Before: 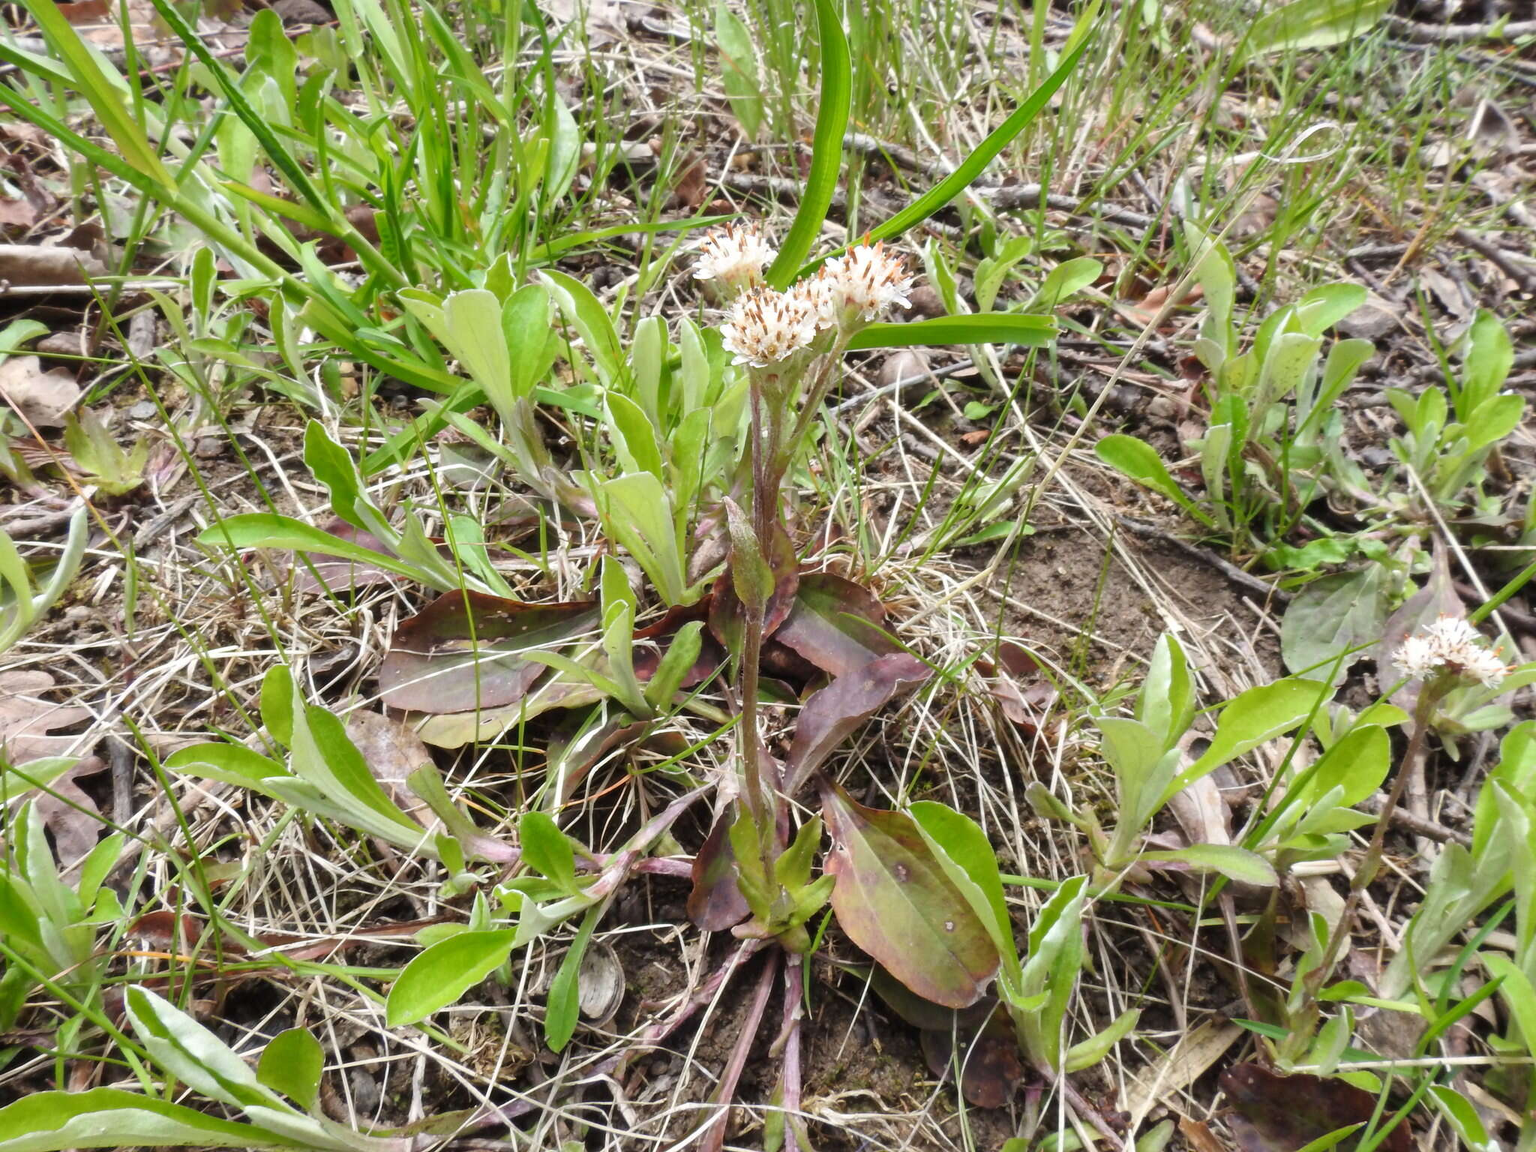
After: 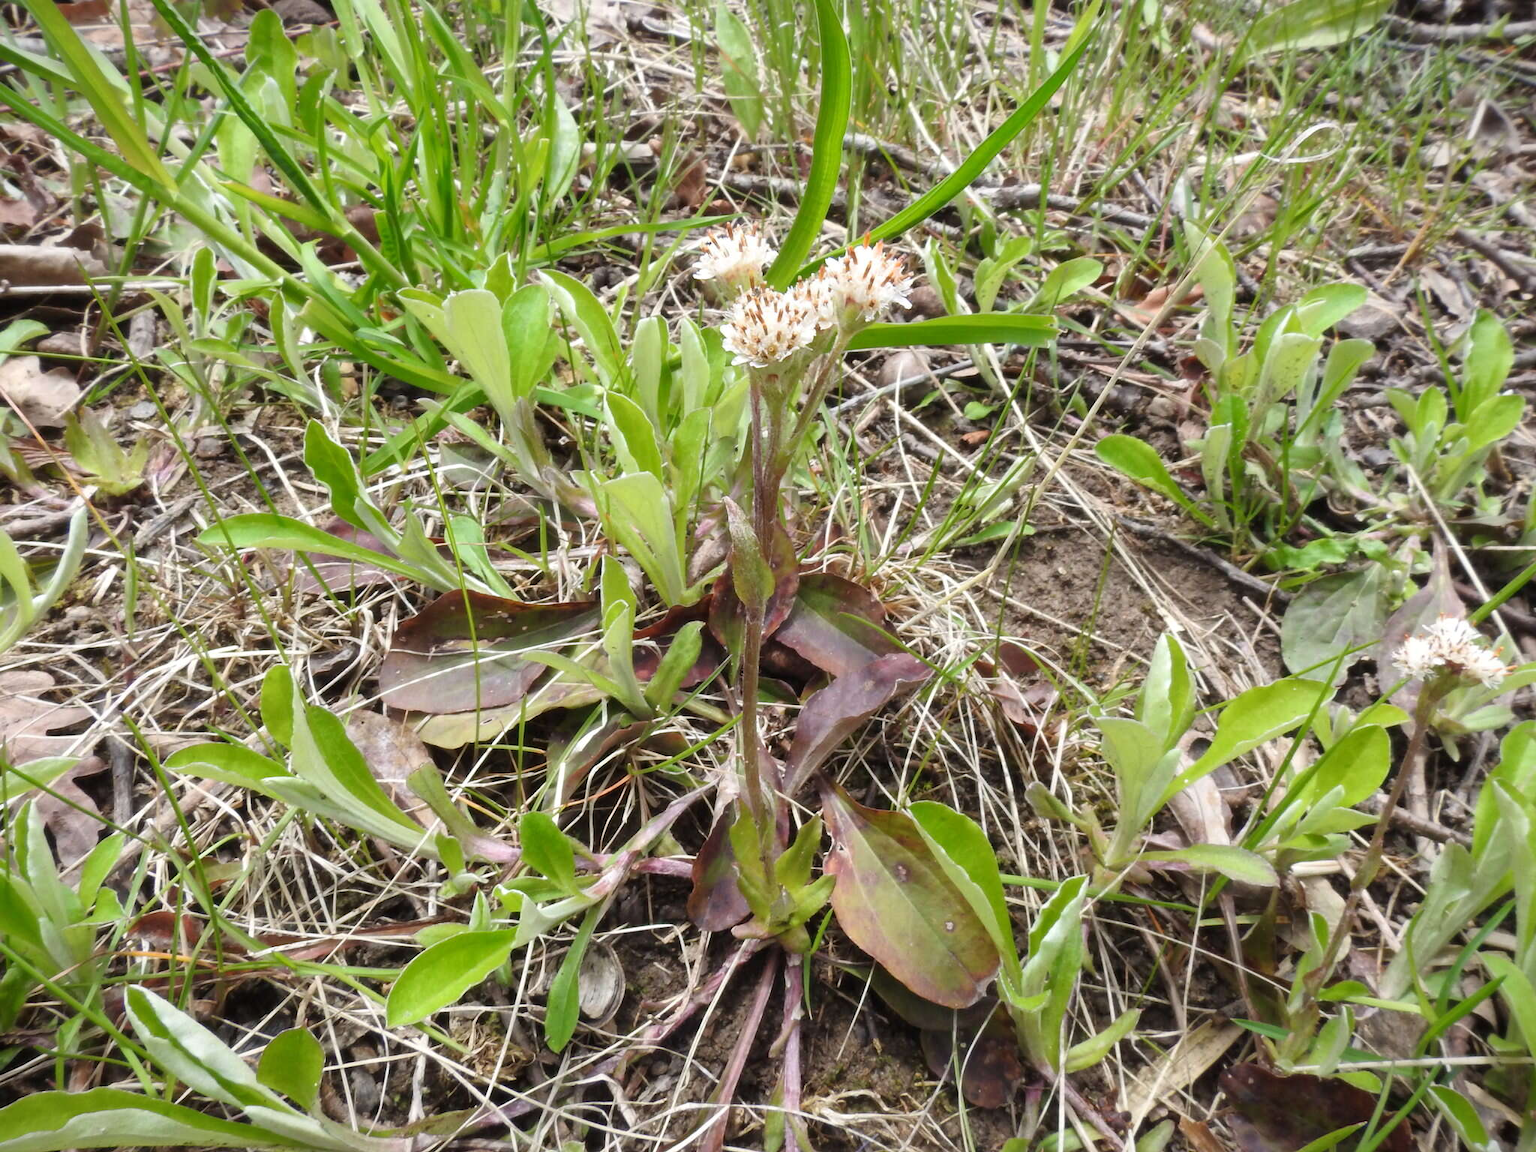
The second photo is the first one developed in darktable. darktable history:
vignetting: fall-off start 97.23%, saturation -0.024, center (-0.033, -0.042), width/height ratio 1.179, unbound false
tone equalizer: on, module defaults
white balance: emerald 1
